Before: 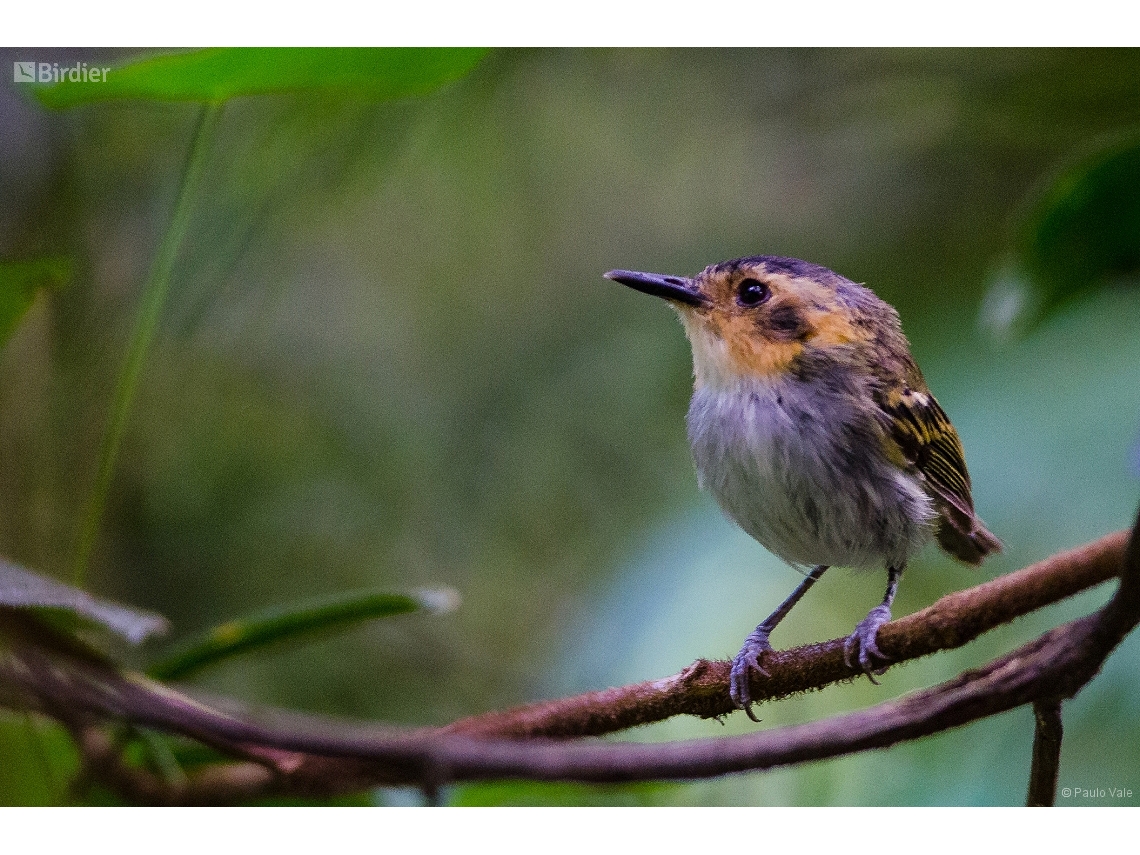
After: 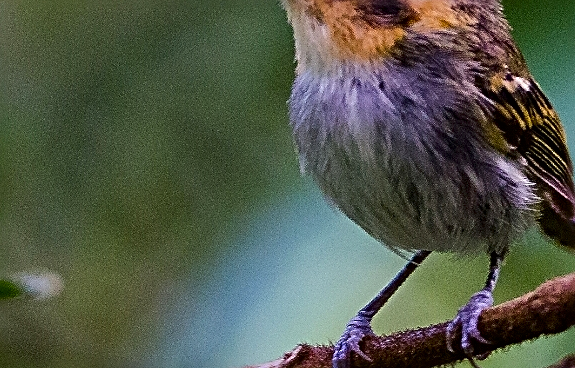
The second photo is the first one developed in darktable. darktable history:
crop: left 34.928%, top 36.936%, right 14.622%, bottom 19.993%
contrast brightness saturation: contrast 0.067, brightness -0.137, saturation 0.111
shadows and highlights: highlights color adjustment 89.45%, soften with gaussian
sharpen: radius 3.066, amount 0.77
